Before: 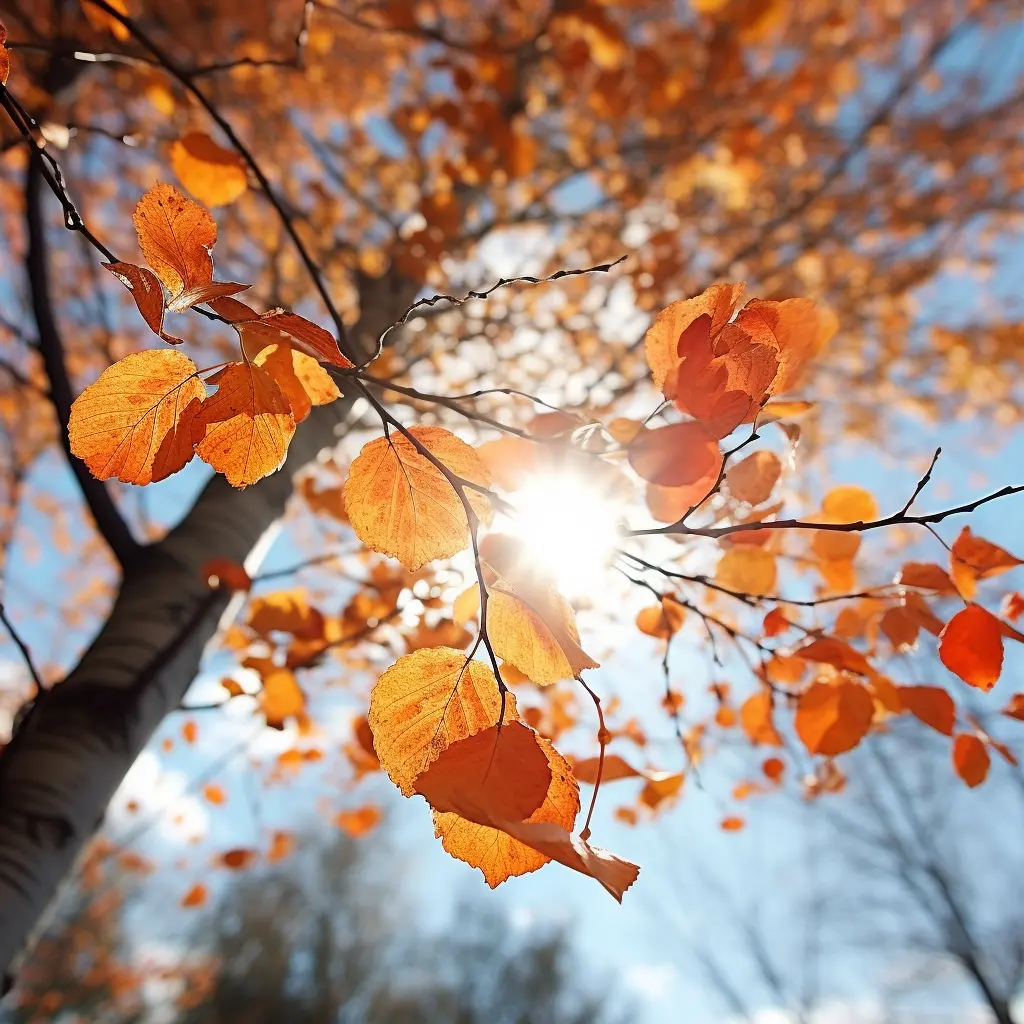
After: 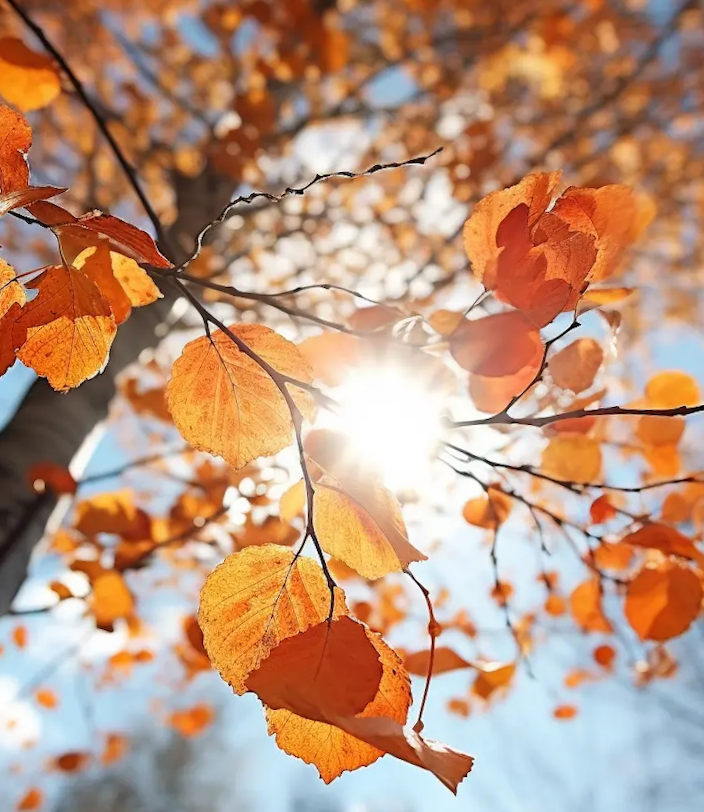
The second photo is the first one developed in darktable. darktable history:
crop and rotate: angle -3.27°, left 14.277%, top 0.028%, right 10.766%, bottom 0.028%
rotate and perspective: rotation -5°, crop left 0.05, crop right 0.952, crop top 0.11, crop bottom 0.89
